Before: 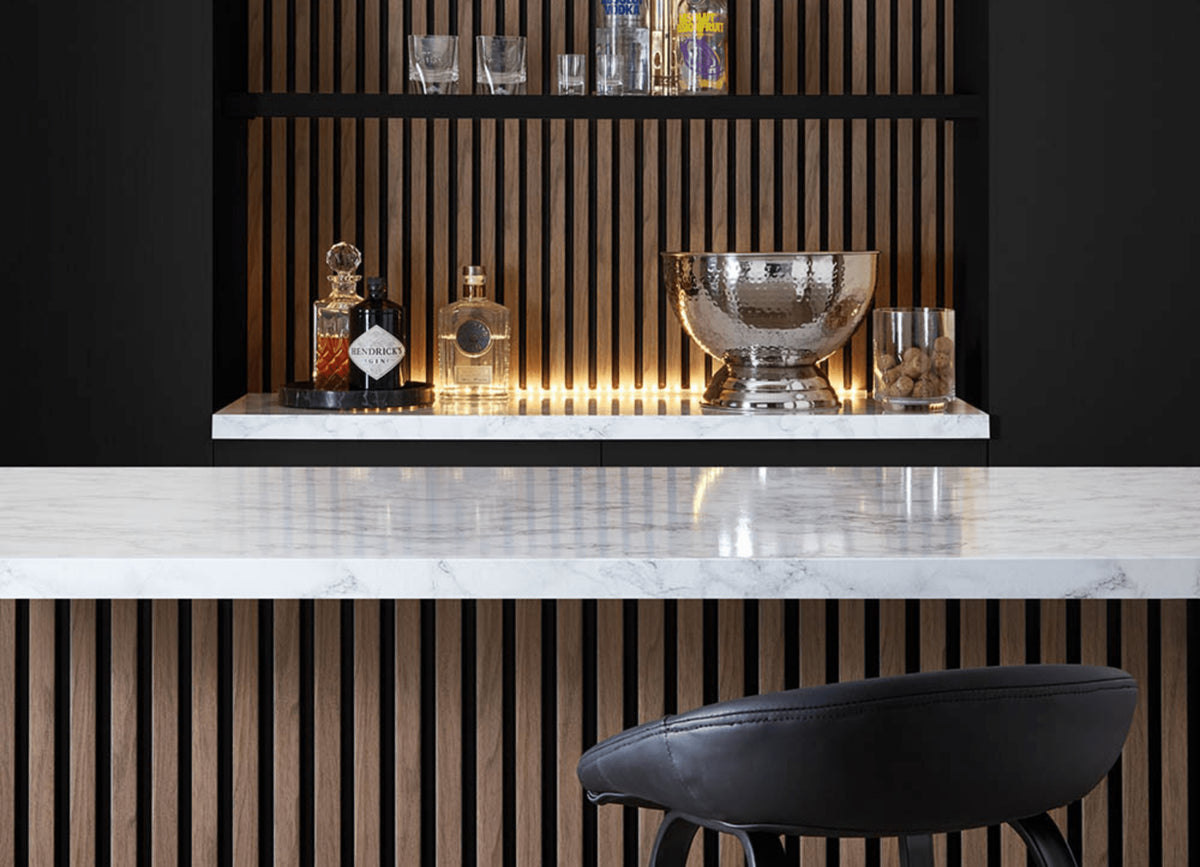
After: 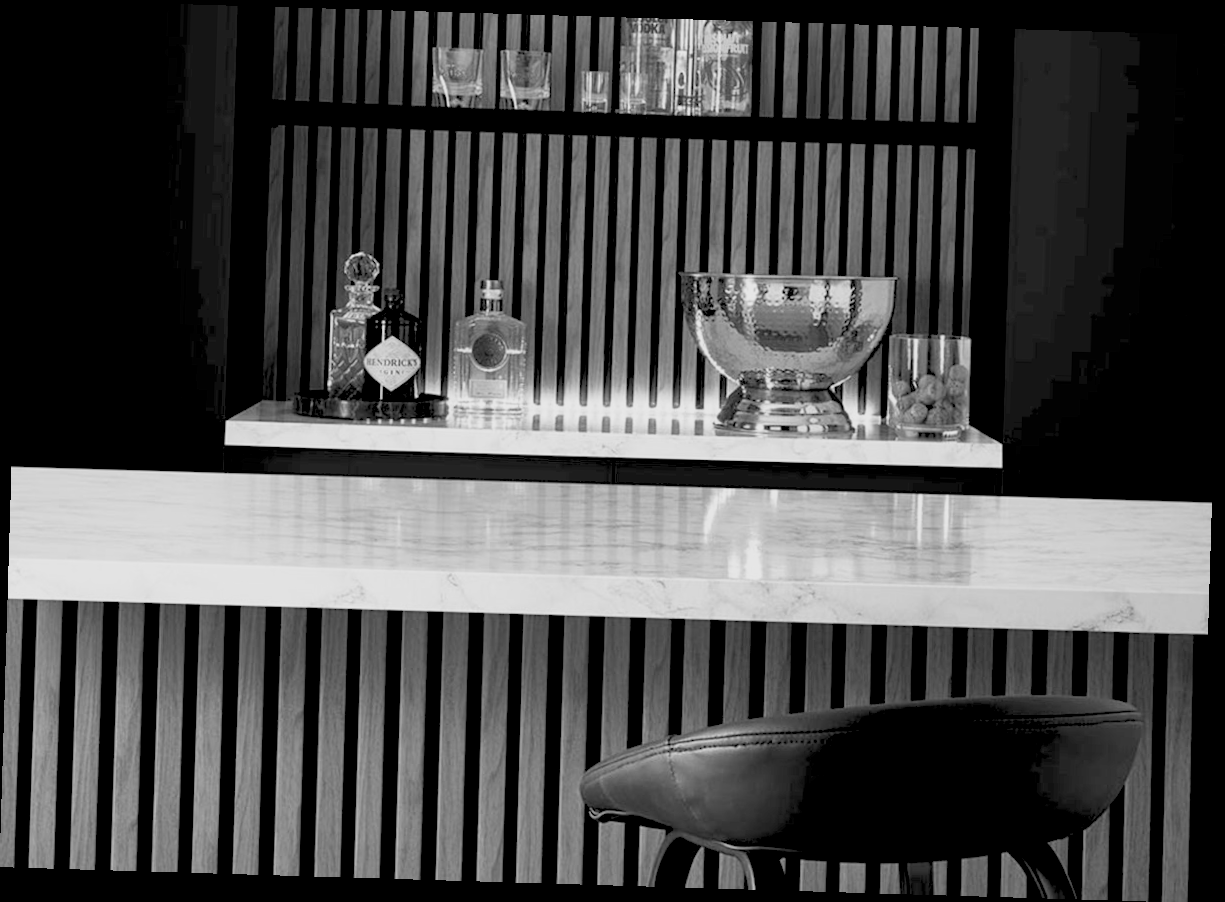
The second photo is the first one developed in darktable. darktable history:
rgb levels: preserve colors sum RGB, levels [[0.038, 0.433, 0.934], [0, 0.5, 1], [0, 0.5, 1]]
rotate and perspective: rotation 1.72°, automatic cropping off
base curve: curves: ch0 [(0, 0) (0.688, 0.865) (1, 1)], preserve colors none
monochrome: a -92.57, b 58.91
